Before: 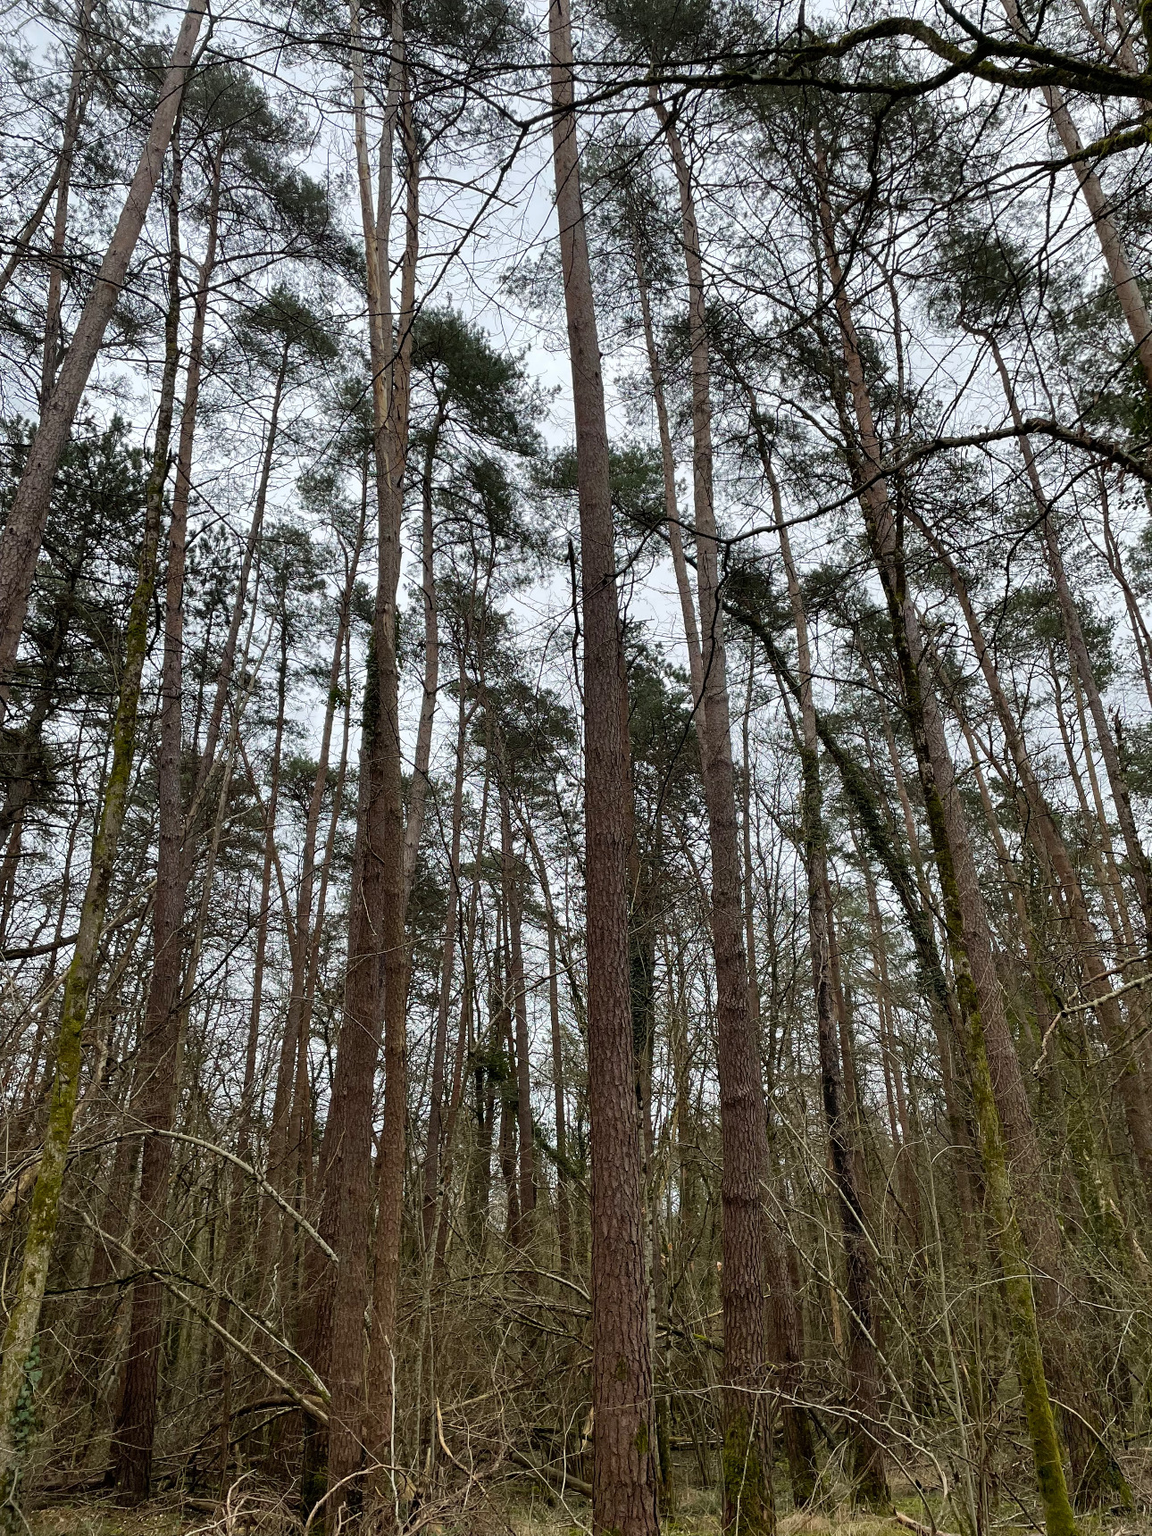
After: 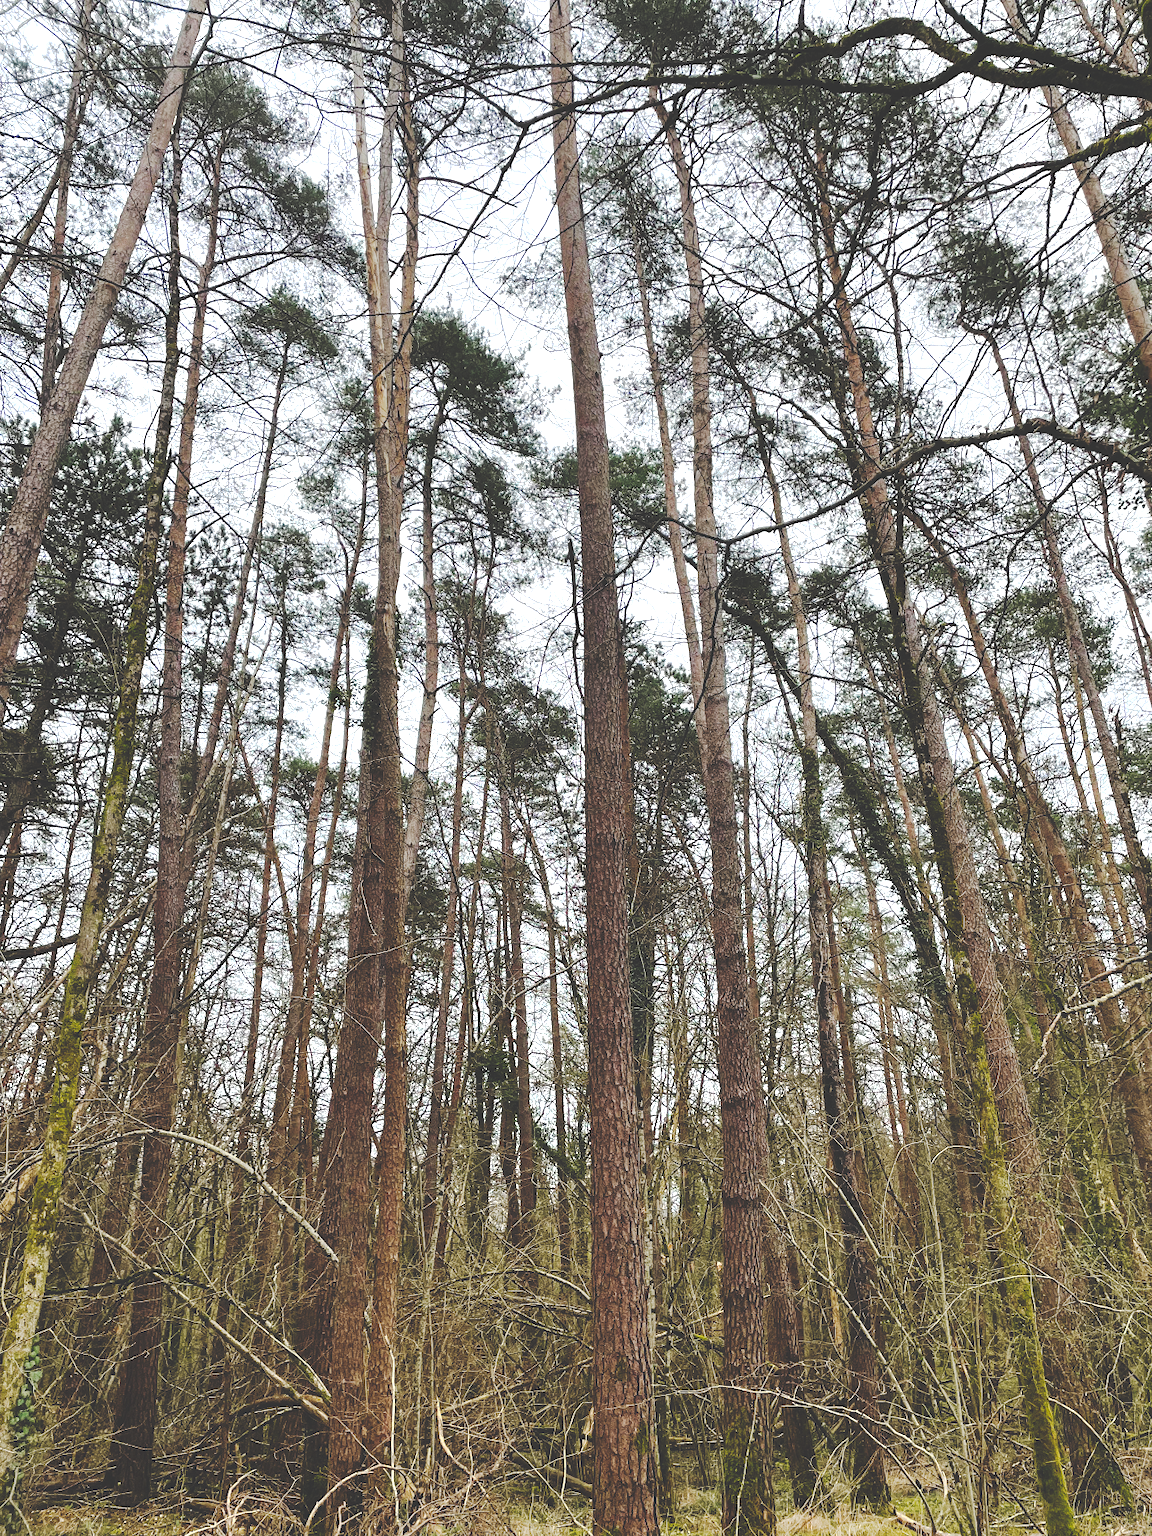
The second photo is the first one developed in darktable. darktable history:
tone curve: curves: ch0 [(0, 0) (0.003, 0.219) (0.011, 0.219) (0.025, 0.223) (0.044, 0.226) (0.069, 0.232) (0.1, 0.24) (0.136, 0.245) (0.177, 0.257) (0.224, 0.281) (0.277, 0.324) (0.335, 0.392) (0.399, 0.484) (0.468, 0.585) (0.543, 0.672) (0.623, 0.741) (0.709, 0.788) (0.801, 0.835) (0.898, 0.878) (1, 1)], preserve colors none
exposure: black level correction 0, exposure 0.7 EV, compensate exposure bias true, compensate highlight preservation false
